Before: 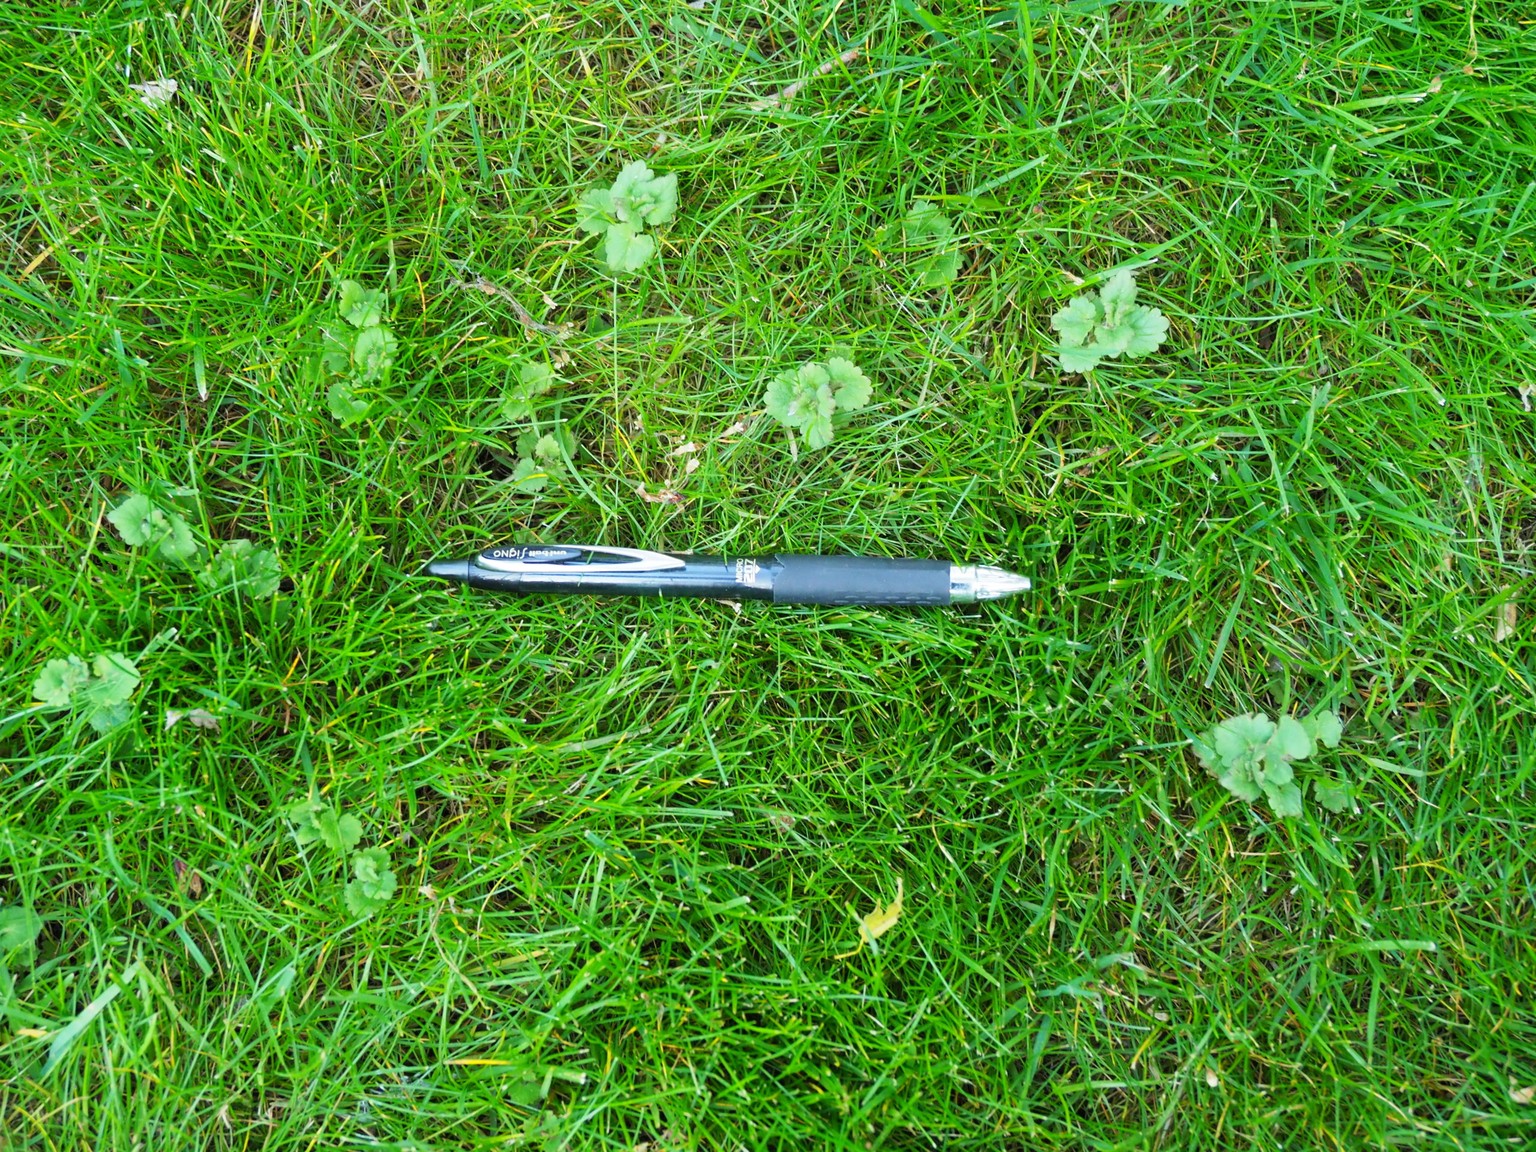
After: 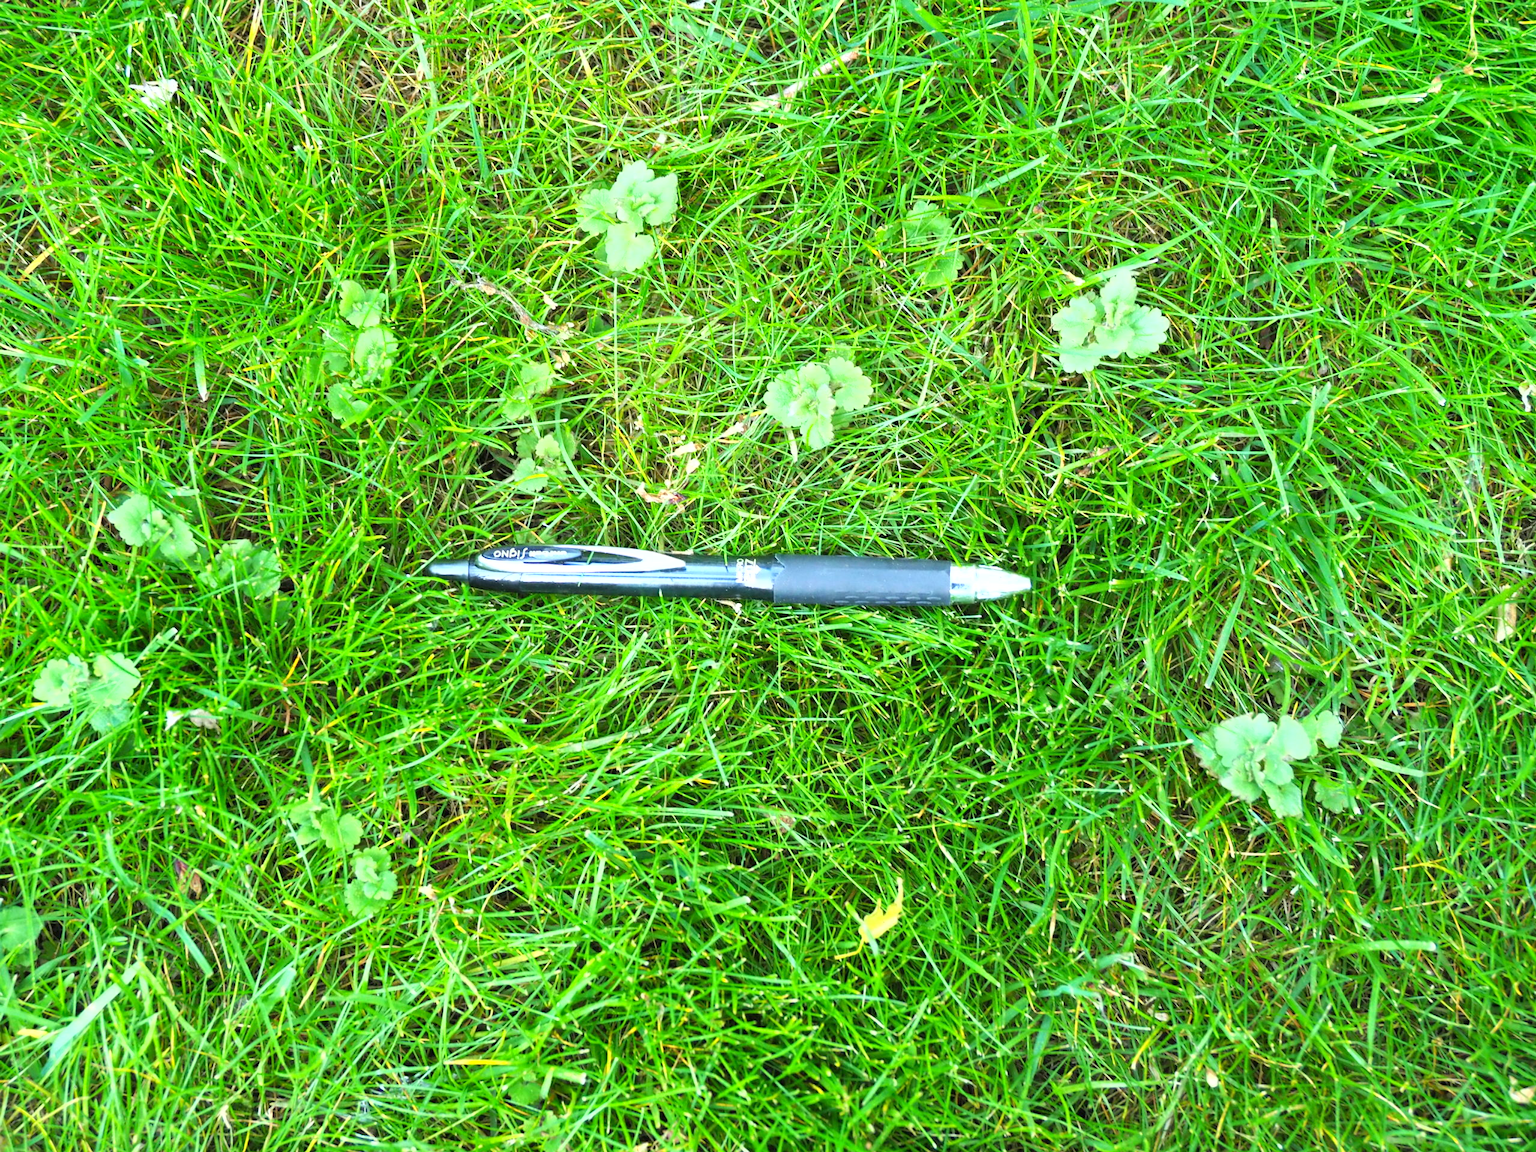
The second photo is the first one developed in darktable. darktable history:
exposure: black level correction 0, exposure 0.7 EV, compensate exposure bias true, compensate highlight preservation false
shadows and highlights: radius 125.46, shadows 30.51, highlights -30.51, low approximation 0.01, soften with gaussian
